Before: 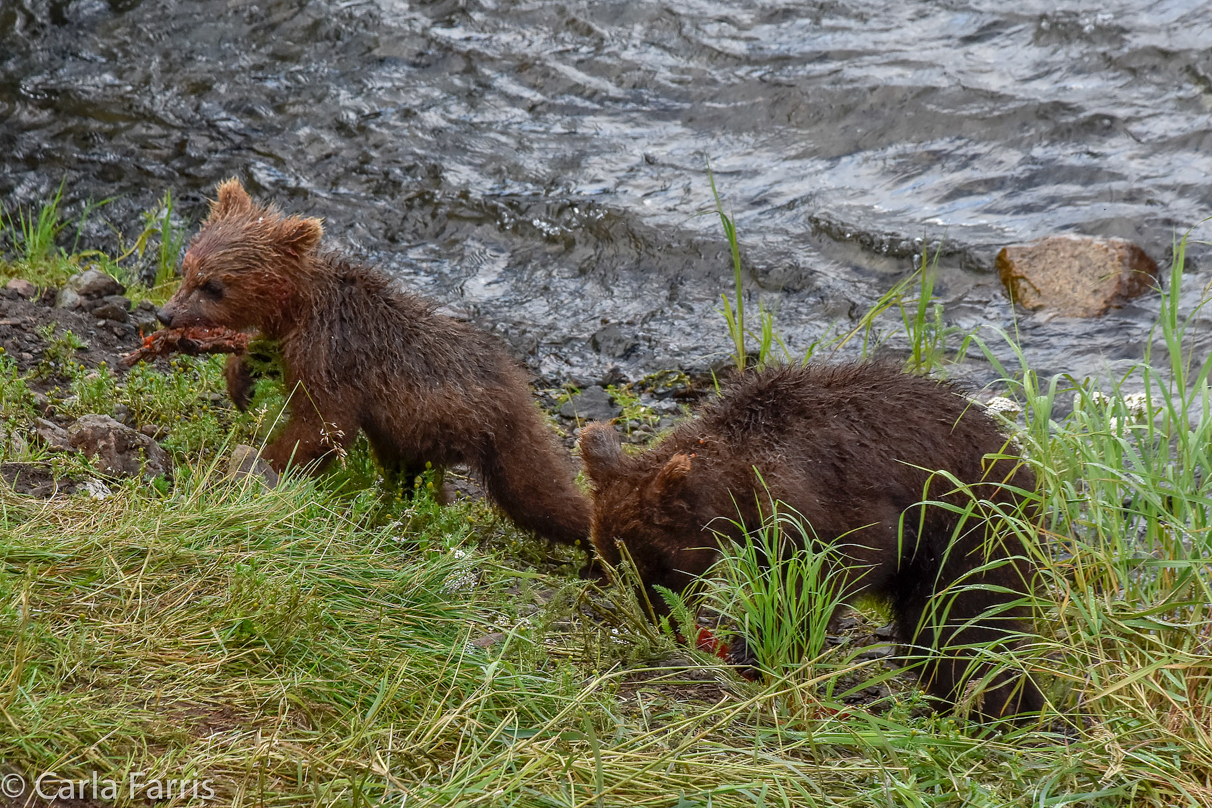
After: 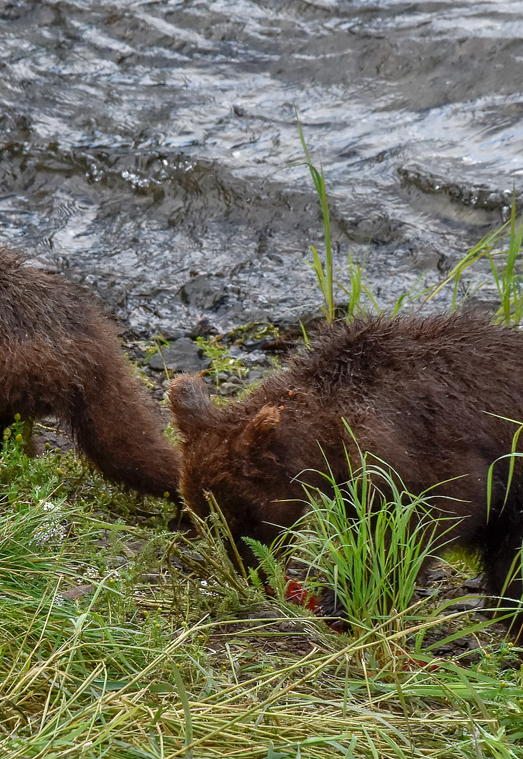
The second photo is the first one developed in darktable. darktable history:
crop: left 33.924%, top 5.973%, right 22.857%
shadows and highlights: shadows -0.778, highlights 41.53
